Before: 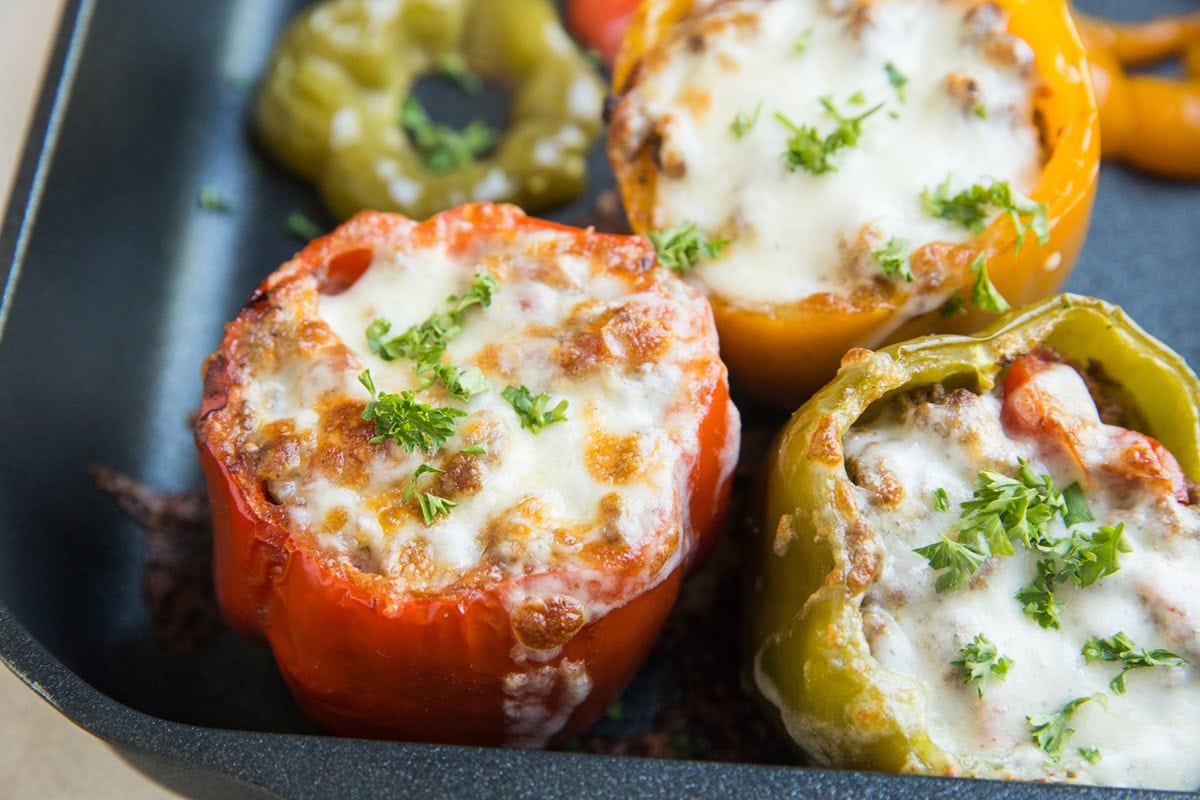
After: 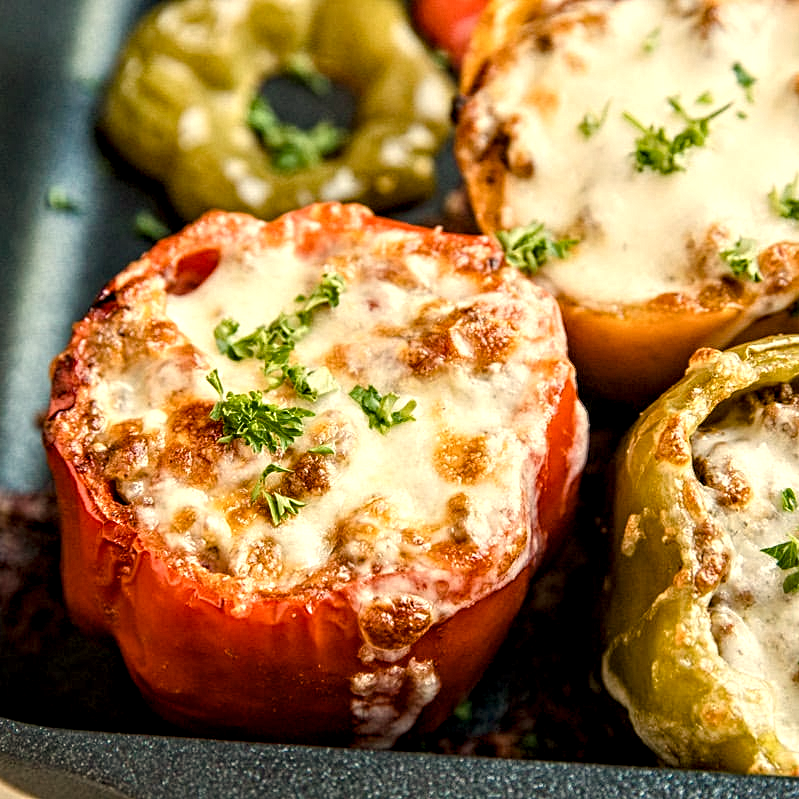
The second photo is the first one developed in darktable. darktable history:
exposure: black level correction 0.001, compensate highlight preservation false
crop and rotate: left 12.673%, right 20.66%
local contrast: highlights 83%, shadows 81%
color balance rgb: perceptual saturation grading › global saturation 20%, perceptual saturation grading › highlights -25%, perceptual saturation grading › shadows 25%
contrast equalizer: octaves 7, y [[0.5, 0.542, 0.583, 0.625, 0.667, 0.708], [0.5 ×6], [0.5 ×6], [0 ×6], [0 ×6]]
white balance: red 1.123, blue 0.83
